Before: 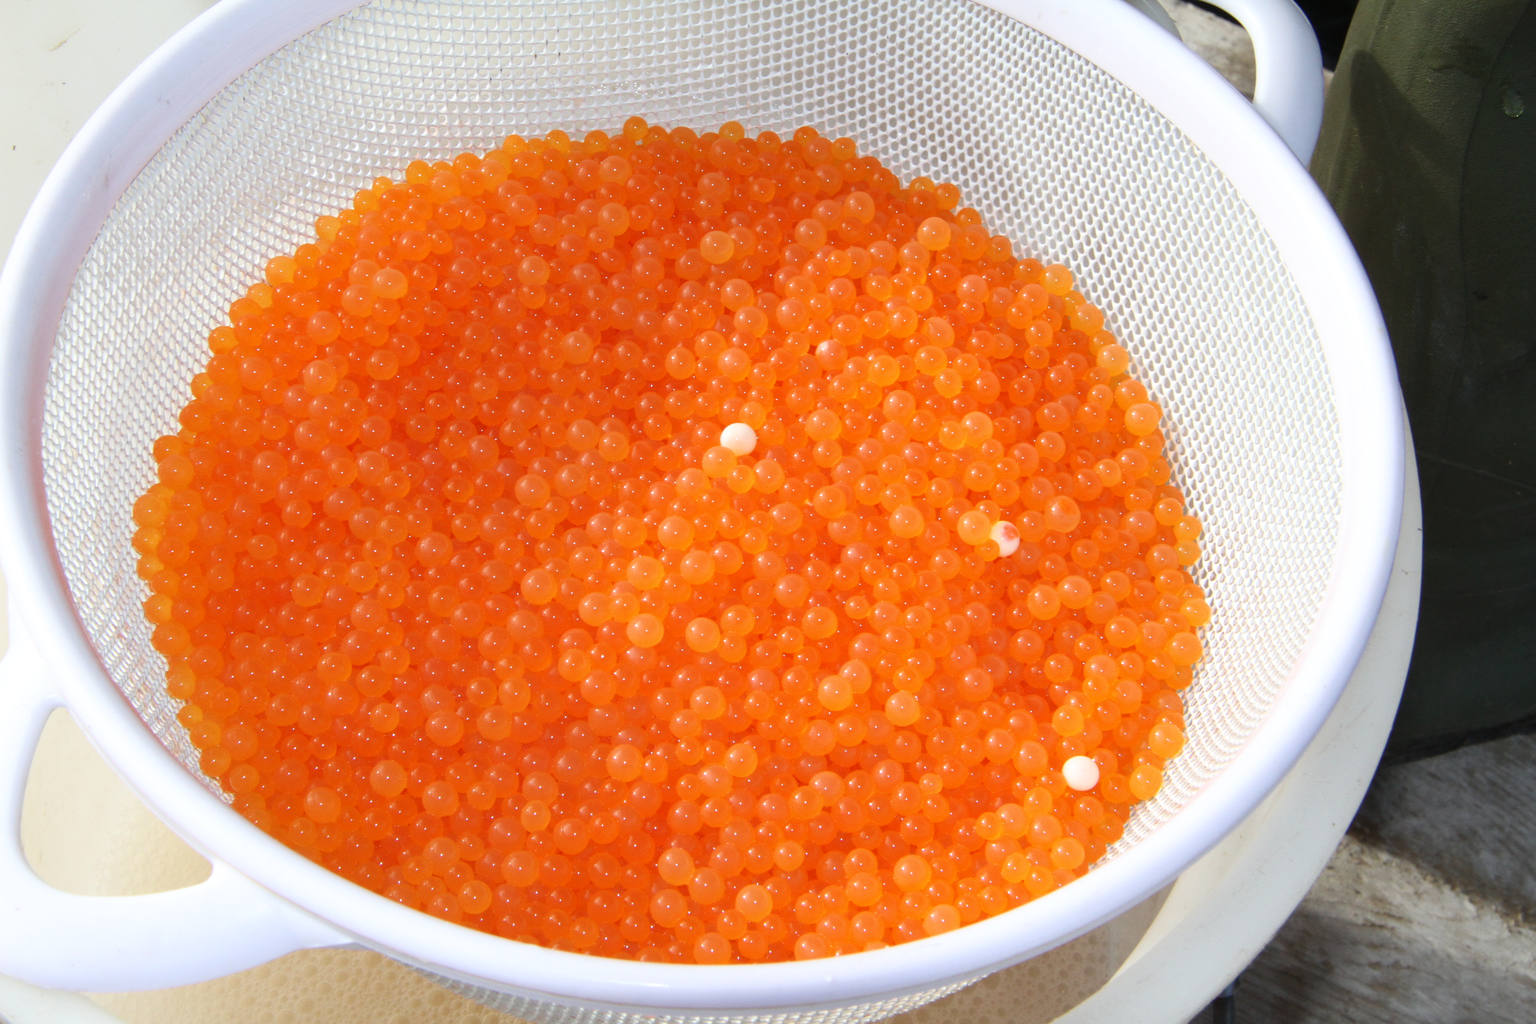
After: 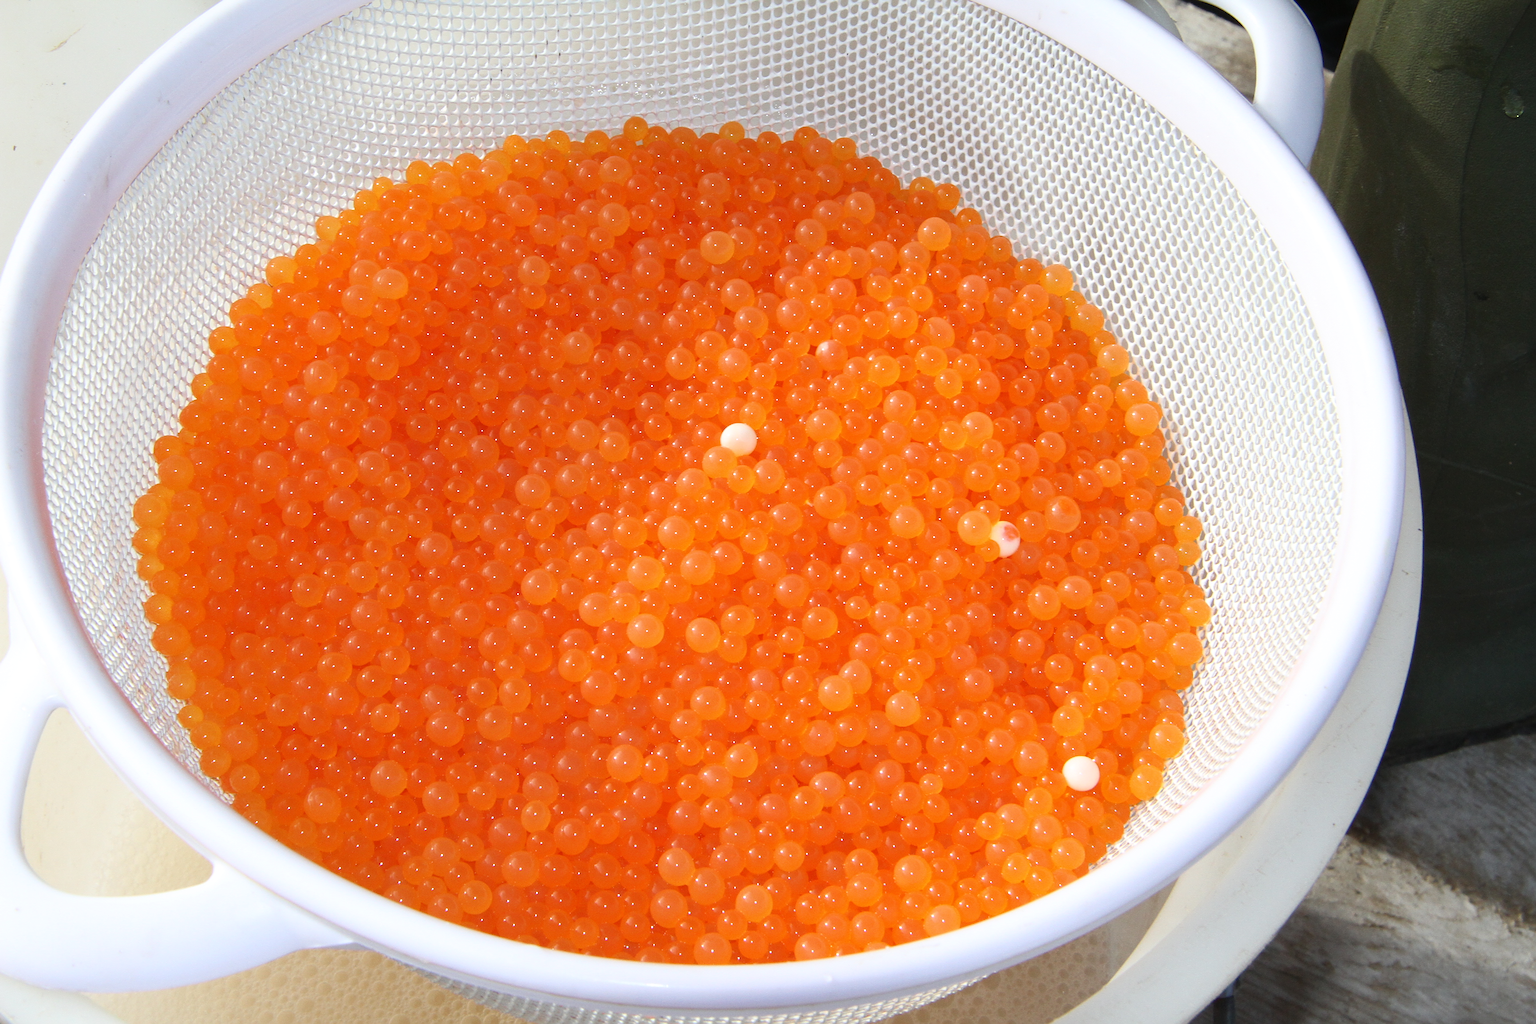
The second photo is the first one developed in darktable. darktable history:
color balance: on, module defaults
sharpen: on, module defaults
